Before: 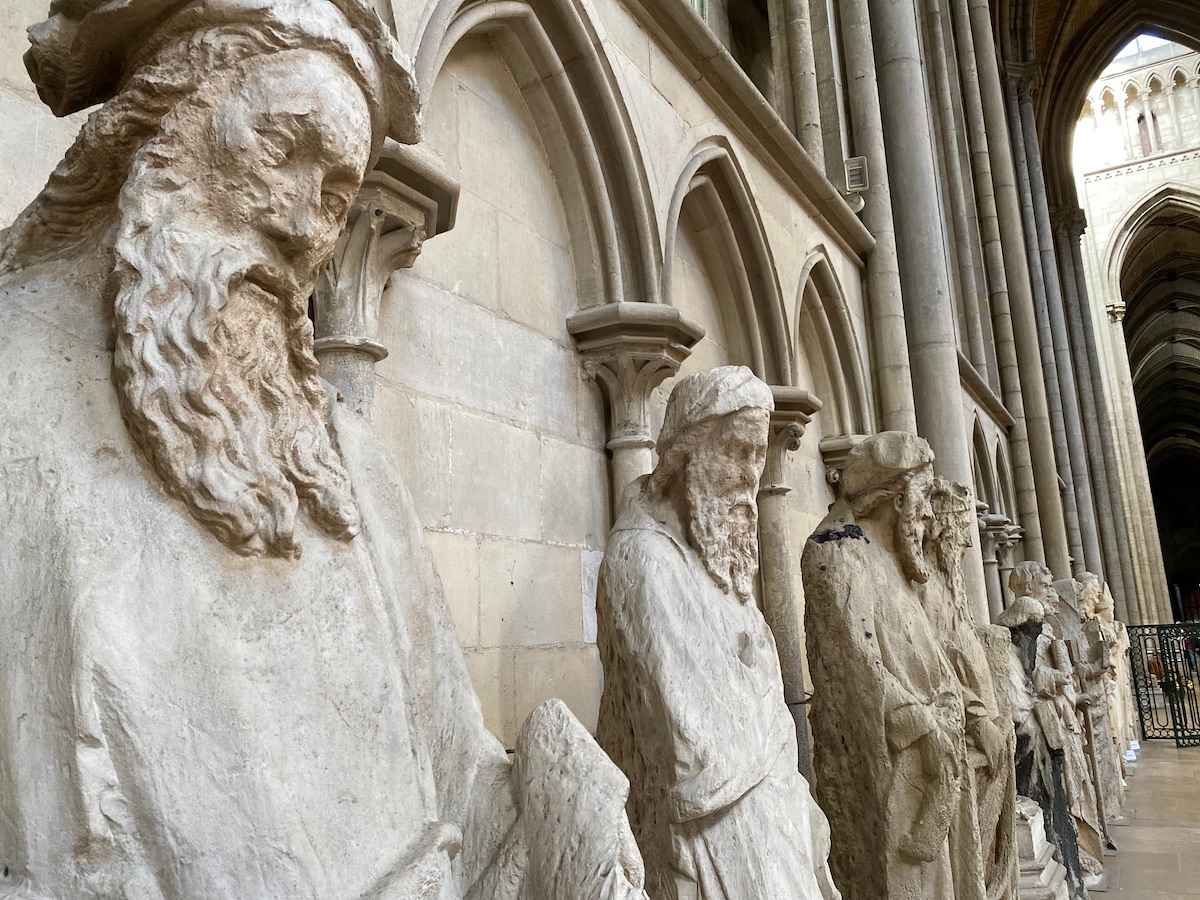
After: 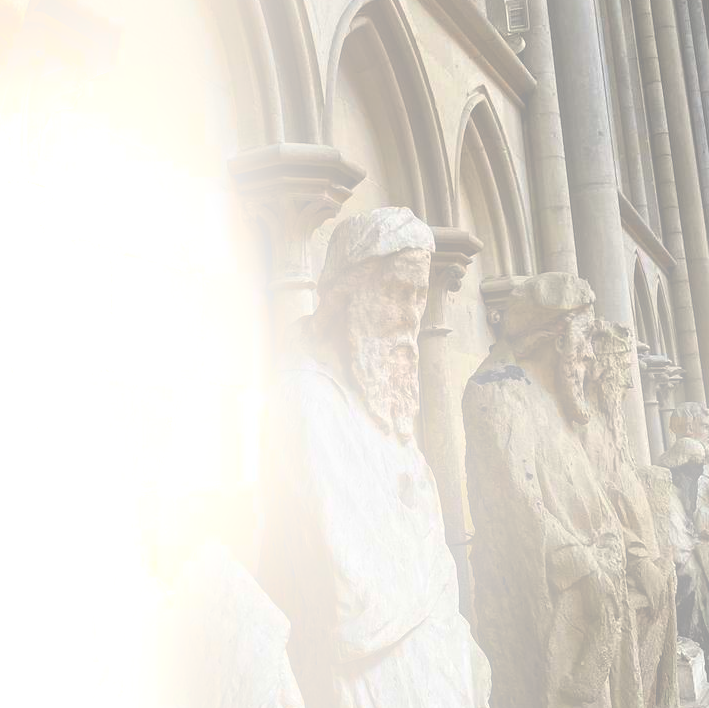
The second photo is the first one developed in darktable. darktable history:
bloom: size 25%, threshold 5%, strength 90%
crop and rotate: left 28.256%, top 17.734%, right 12.656%, bottom 3.573%
levels: levels [0, 0.618, 1]
